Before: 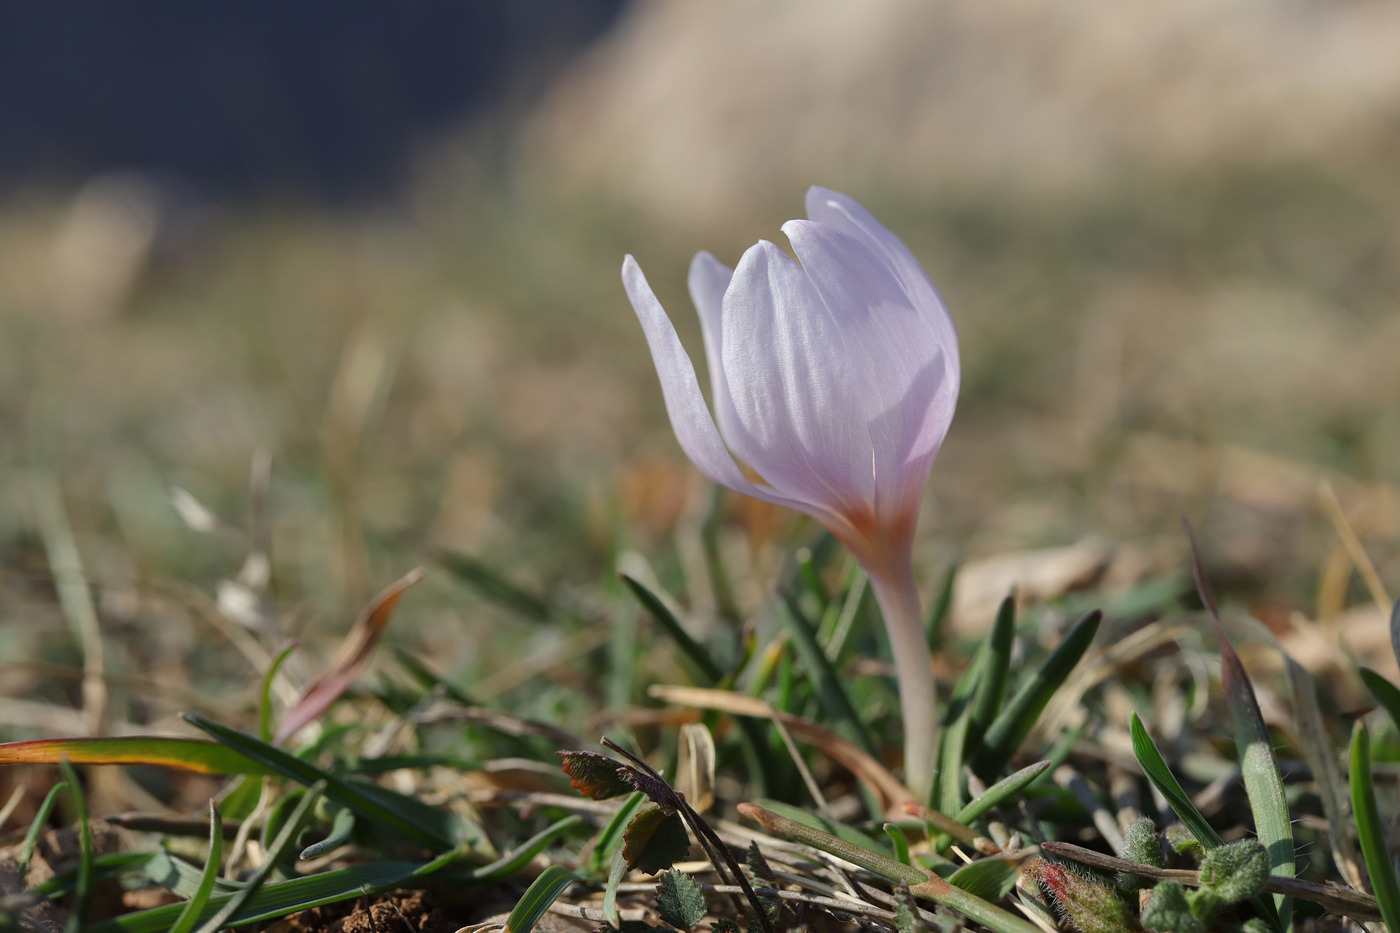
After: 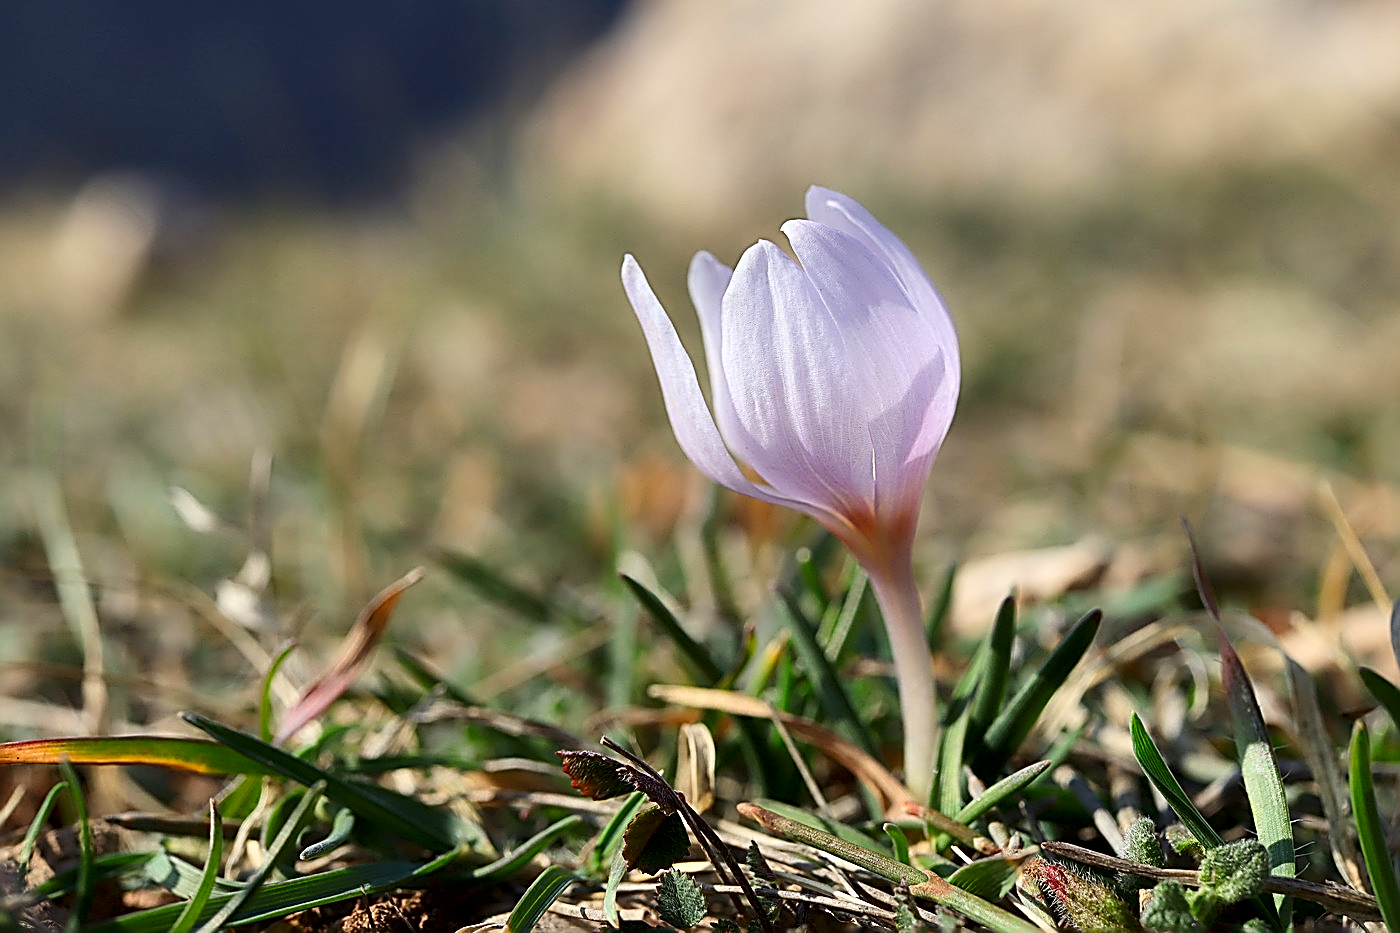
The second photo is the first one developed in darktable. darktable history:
sharpen: amount 1.862
contrast equalizer: y [[0.579, 0.58, 0.505, 0.5, 0.5, 0.5], [0.5 ×6], [0.5 ×6], [0 ×6], [0 ×6]]
contrast brightness saturation: contrast 0.227, brightness 0.105, saturation 0.288
